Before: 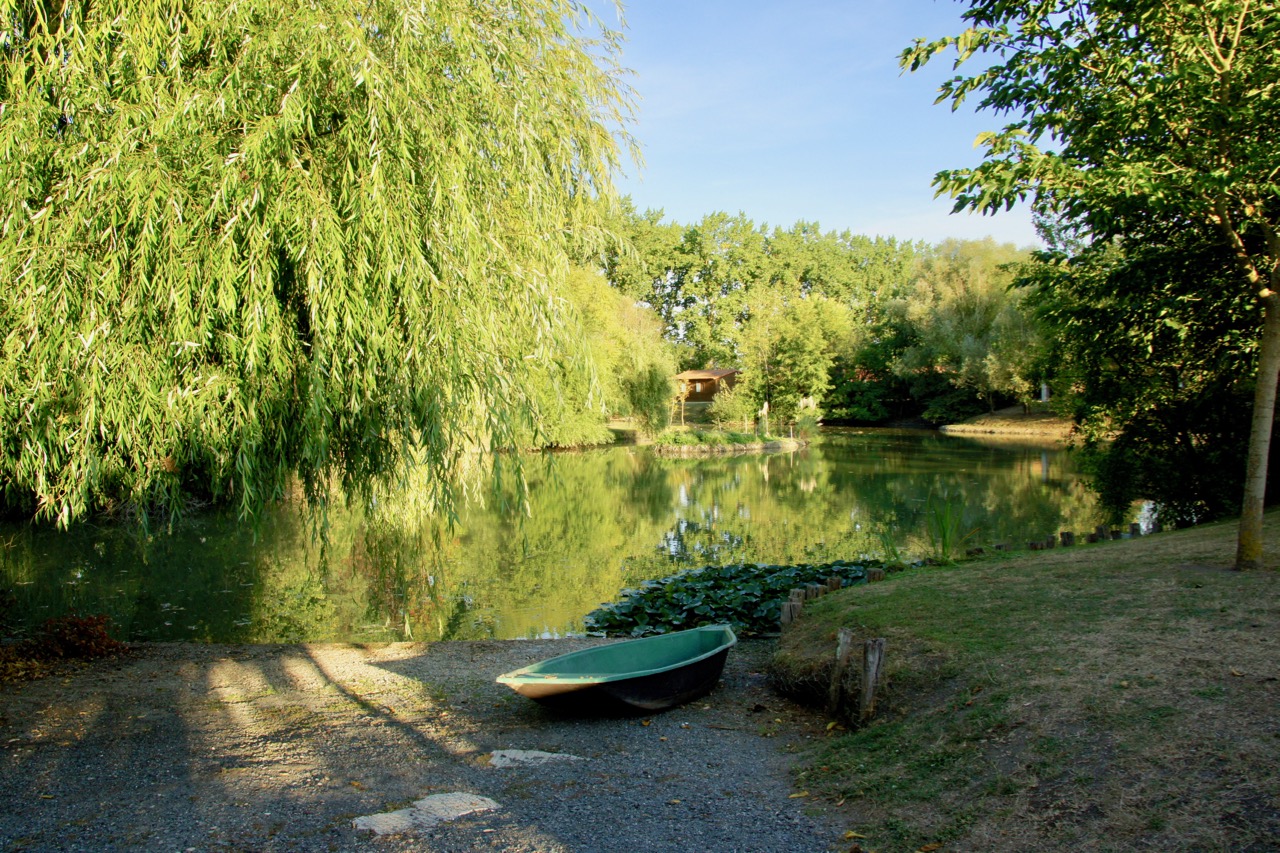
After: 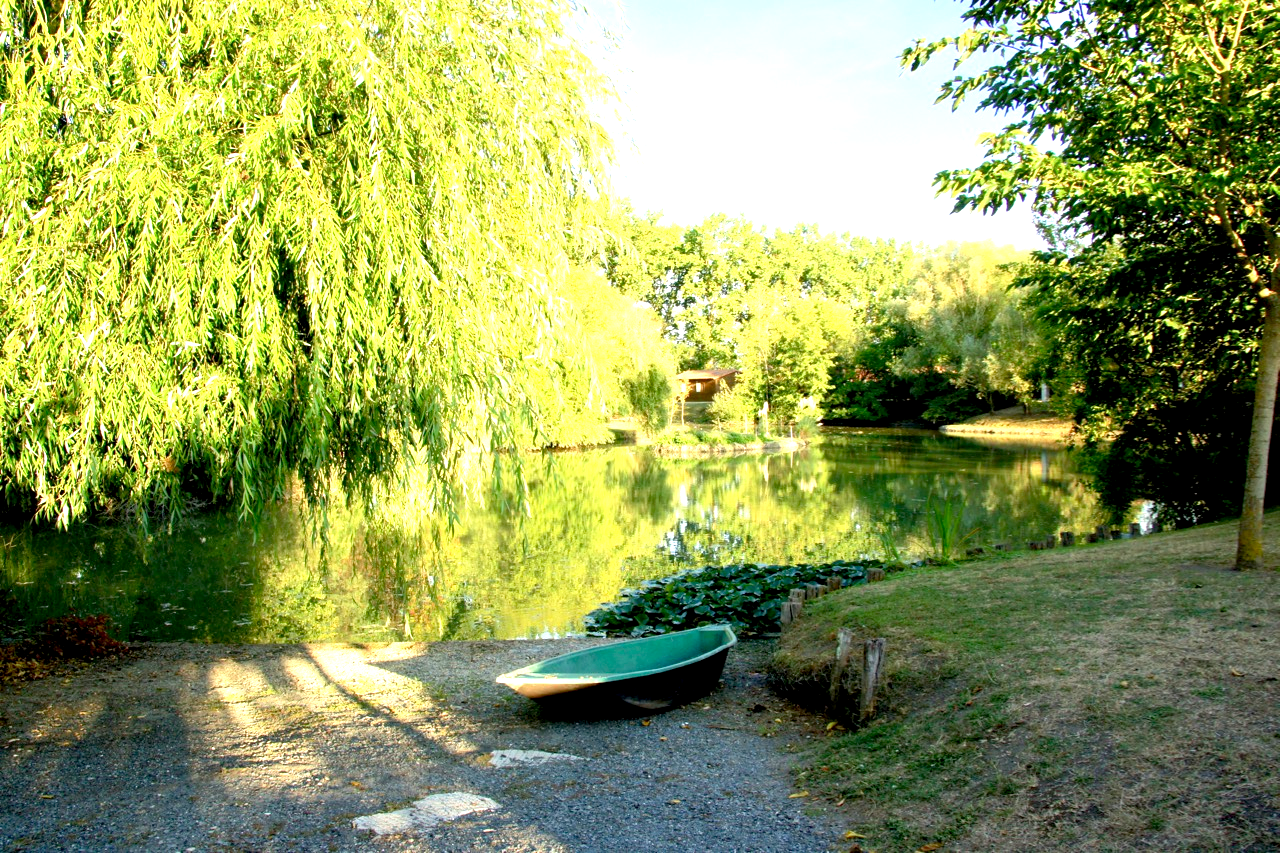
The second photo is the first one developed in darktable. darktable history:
exposure: black level correction 0.001, exposure 1.132 EV, compensate highlight preservation false
